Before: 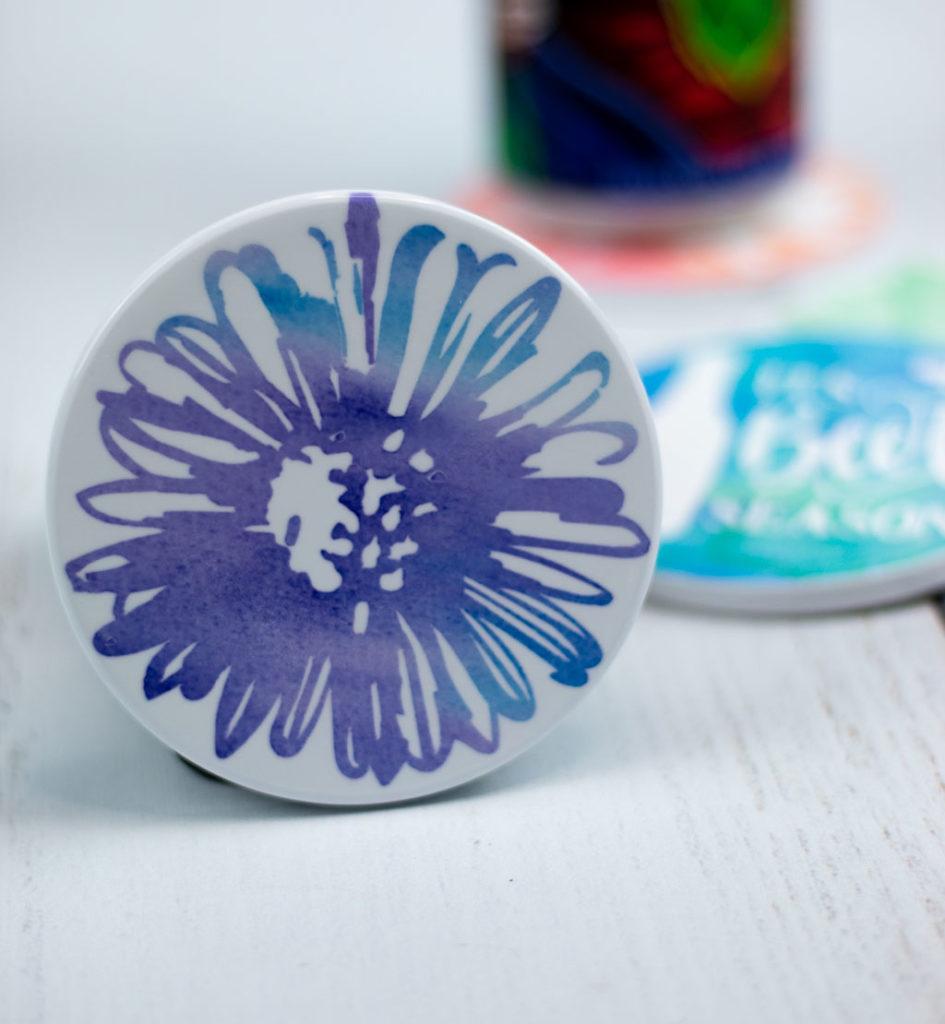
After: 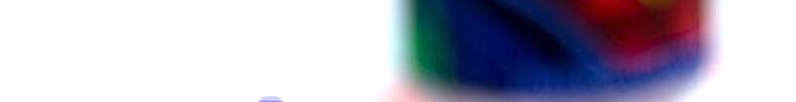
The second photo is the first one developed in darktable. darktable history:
crop and rotate: left 9.644%, top 9.491%, right 6.021%, bottom 80.509%
exposure: exposure 0.999 EV, compensate highlight preservation false
sharpen: radius 2.676, amount 0.669
